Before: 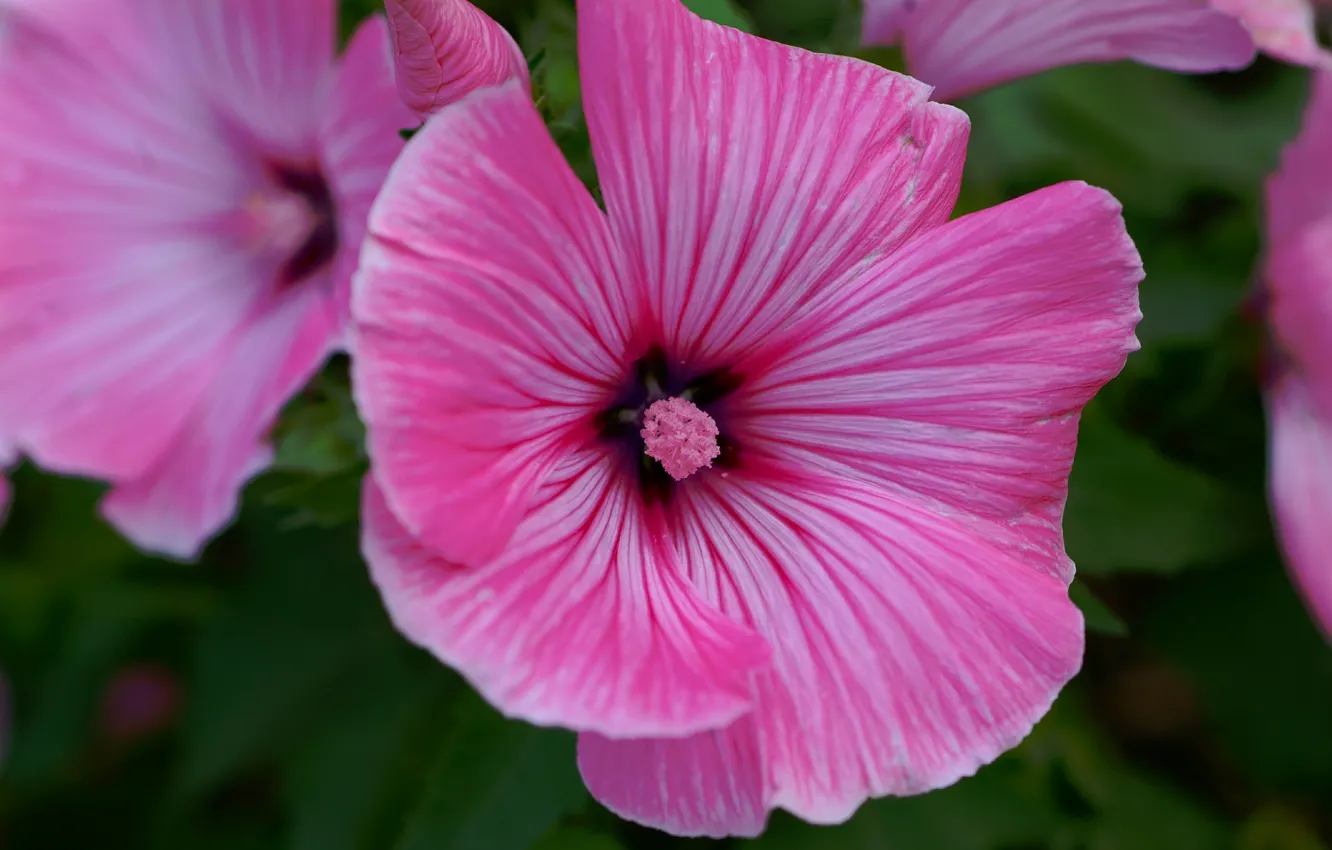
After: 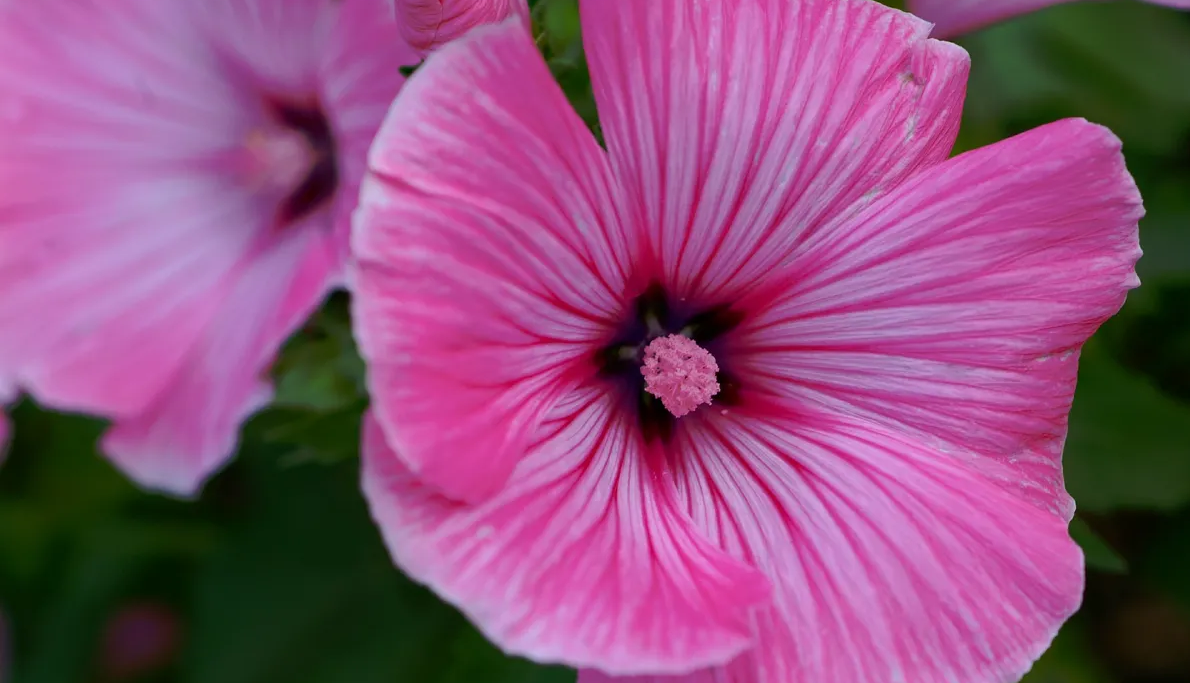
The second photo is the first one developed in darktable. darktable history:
crop: top 7.486%, right 9.687%, bottom 12.098%
